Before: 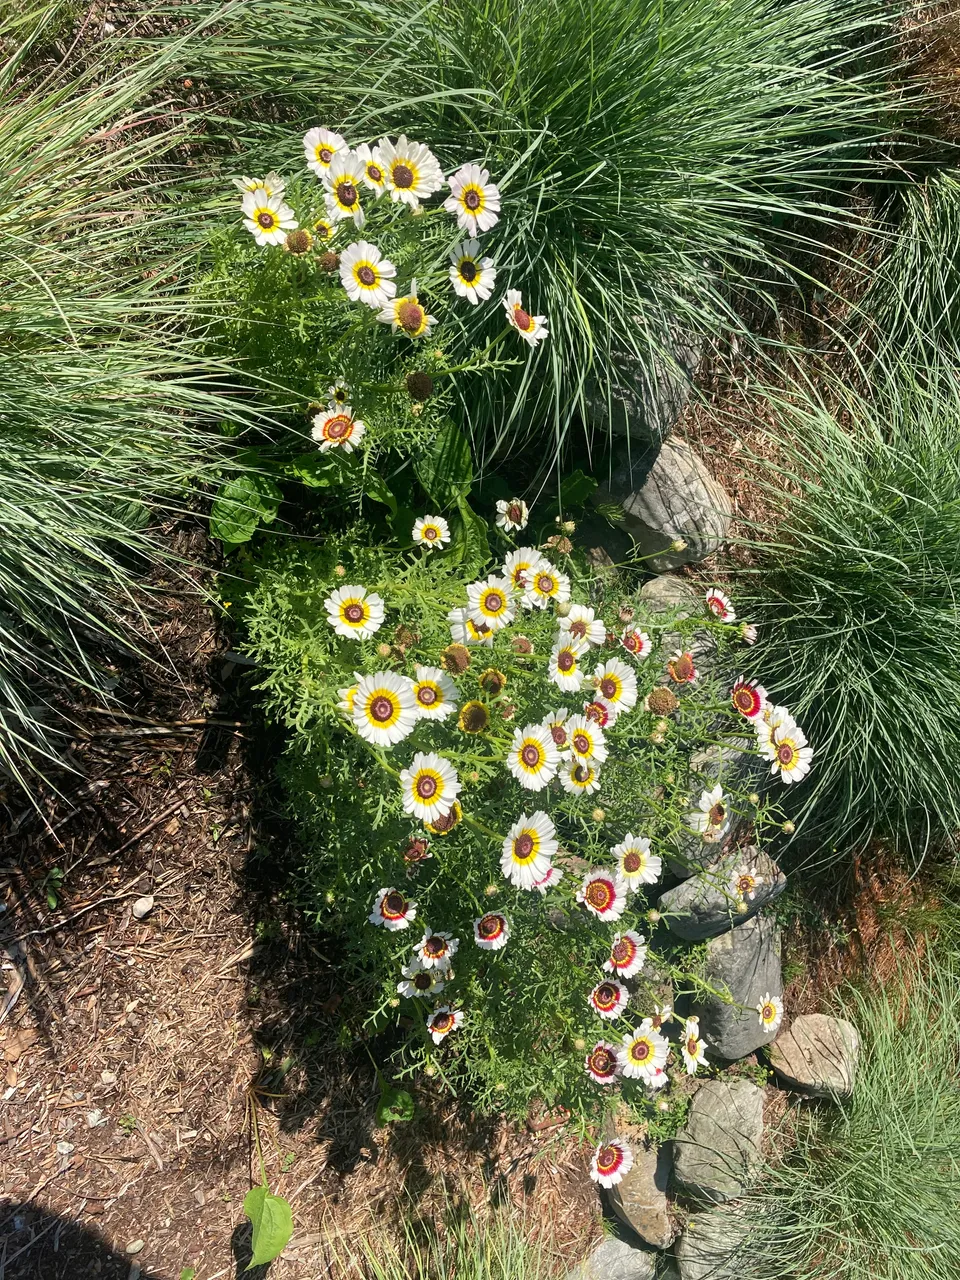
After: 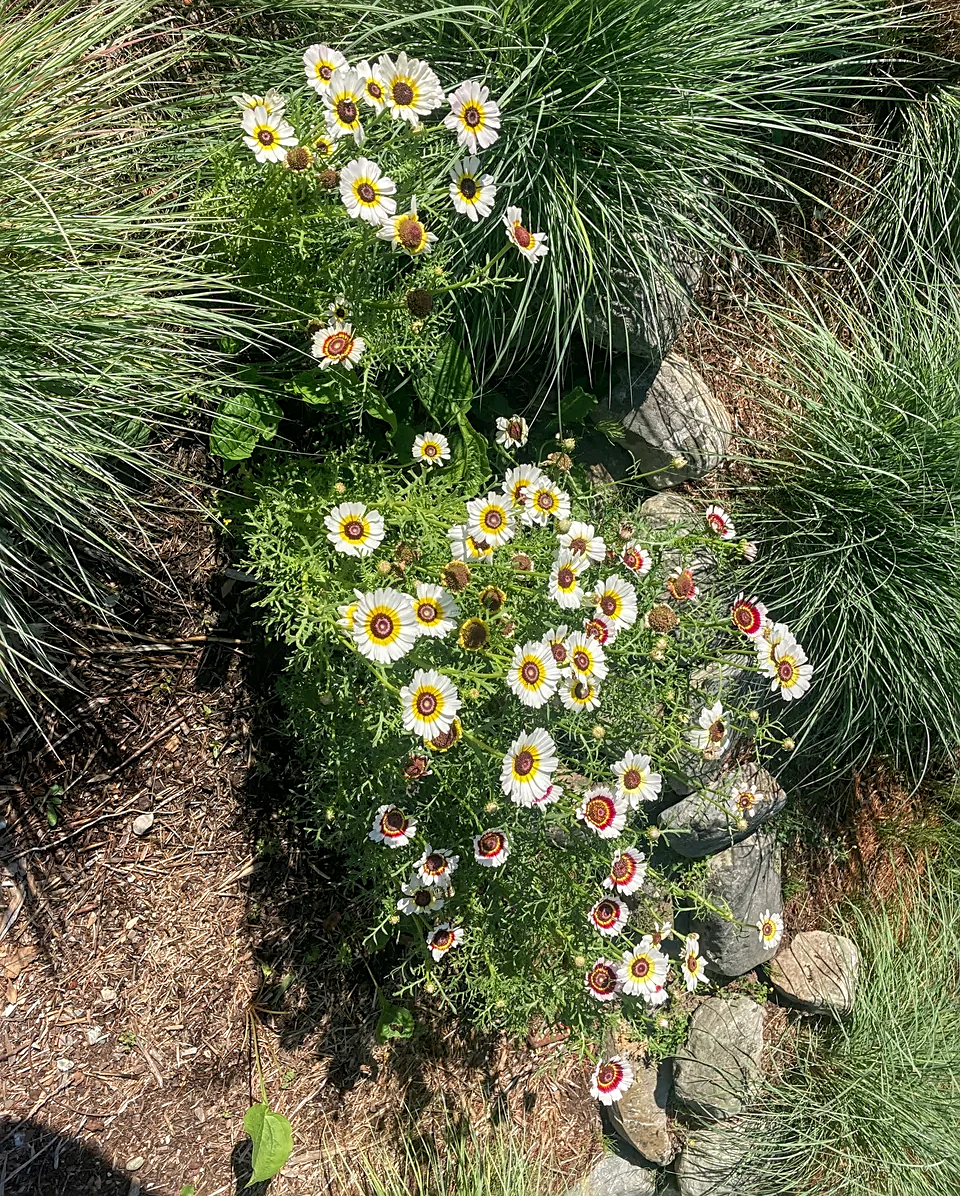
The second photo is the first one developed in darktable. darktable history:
exposure: exposure -0.04 EV, compensate highlight preservation false
sharpen: on, module defaults
local contrast: detail 130%
crop and rotate: top 6.527%
